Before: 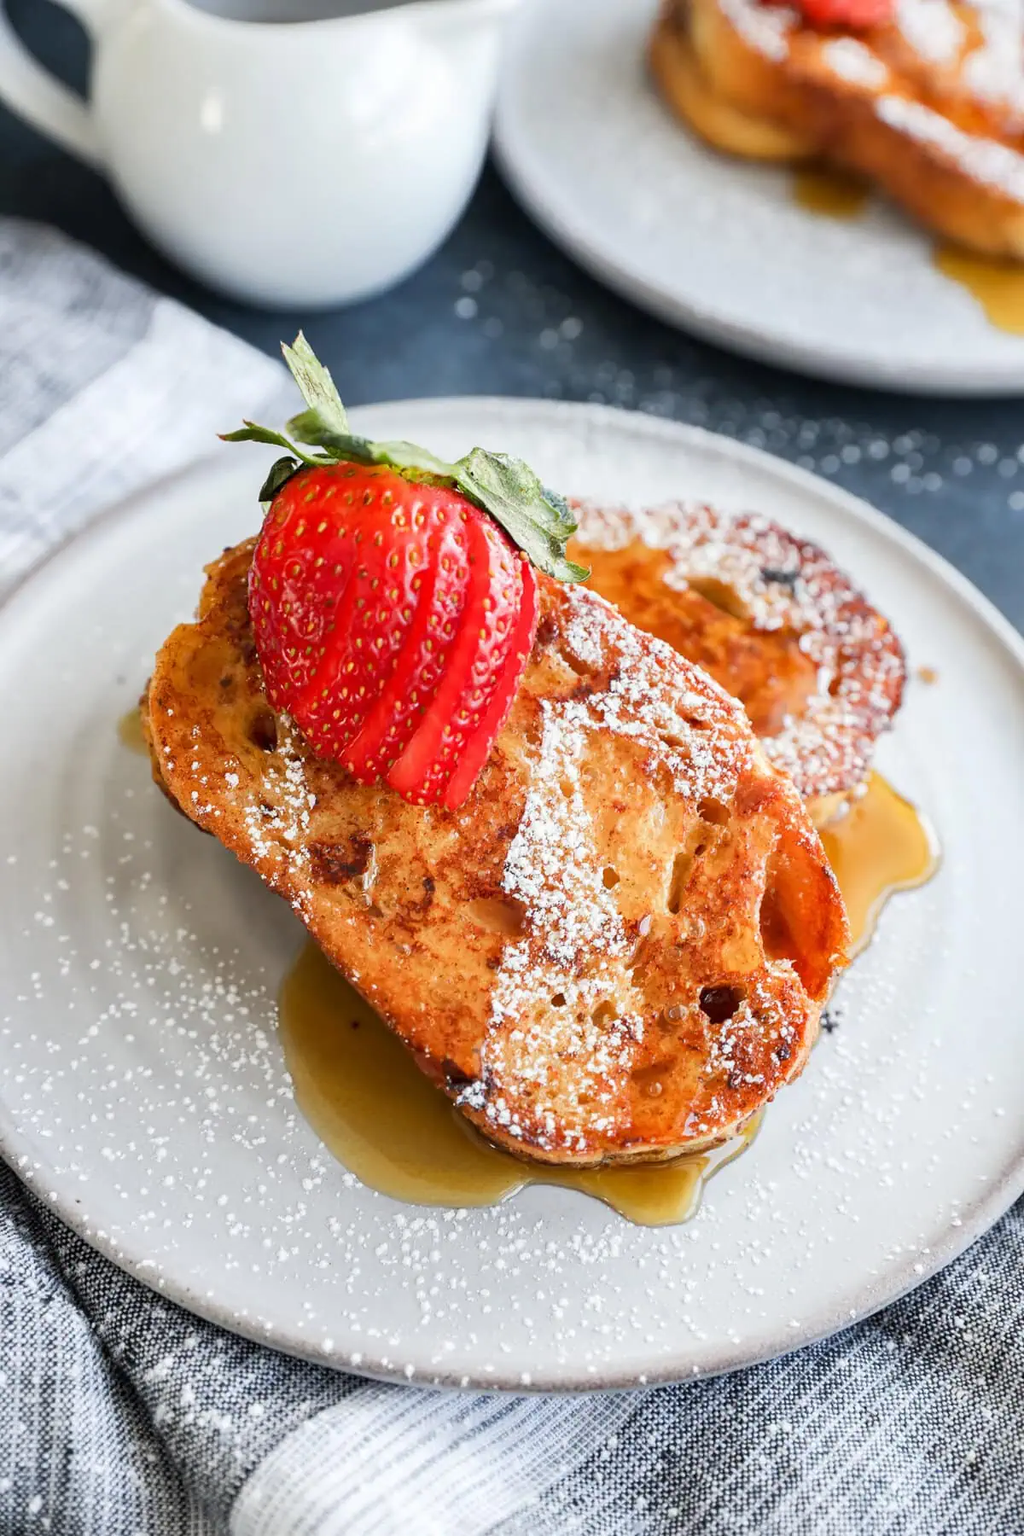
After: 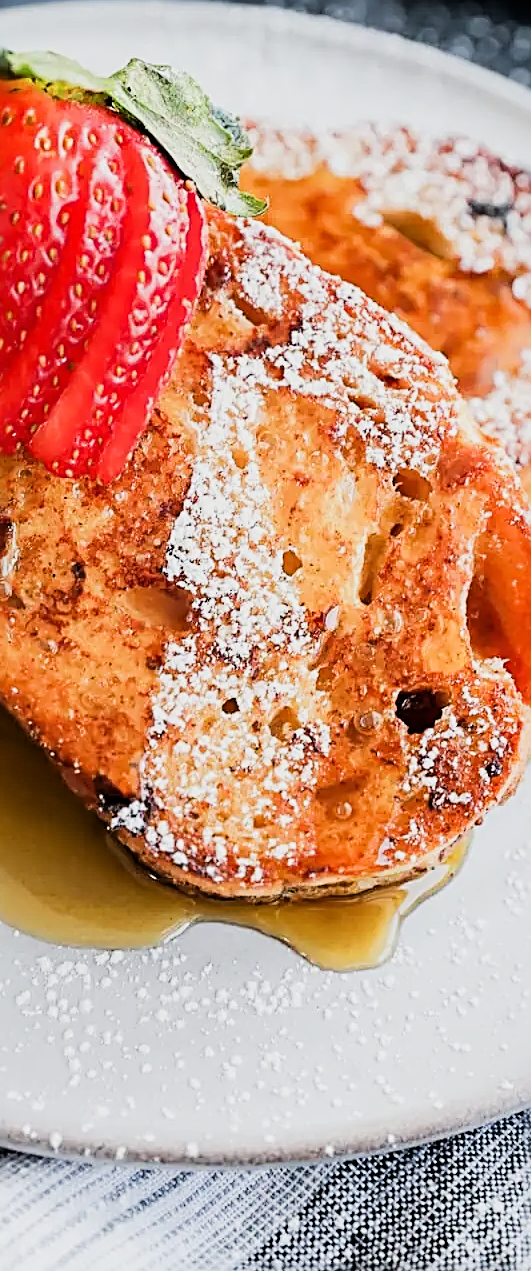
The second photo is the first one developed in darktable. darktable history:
exposure: exposure 0.201 EV, compensate exposure bias true, compensate highlight preservation false
crop: left 35.414%, top 25.928%, right 19.776%, bottom 3.419%
sharpen: radius 2.829, amount 0.726
filmic rgb: black relative exposure -5.08 EV, white relative exposure 3.97 EV, hardness 2.89, contrast 1.299, highlights saturation mix -29.83%
